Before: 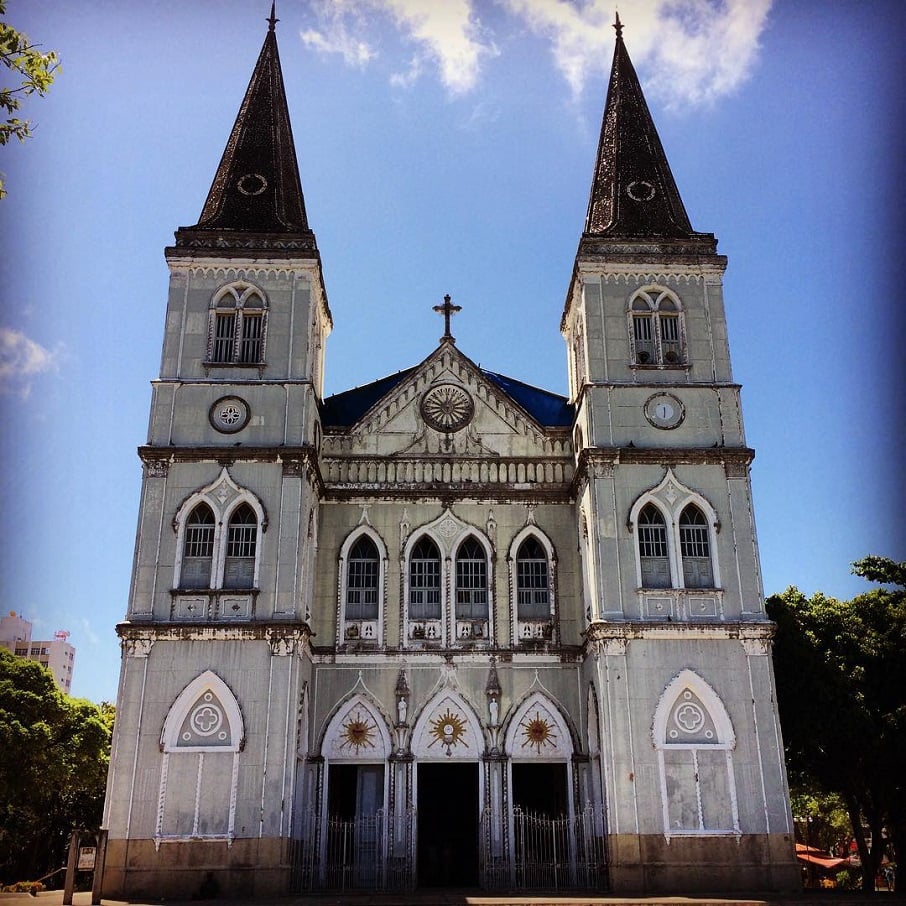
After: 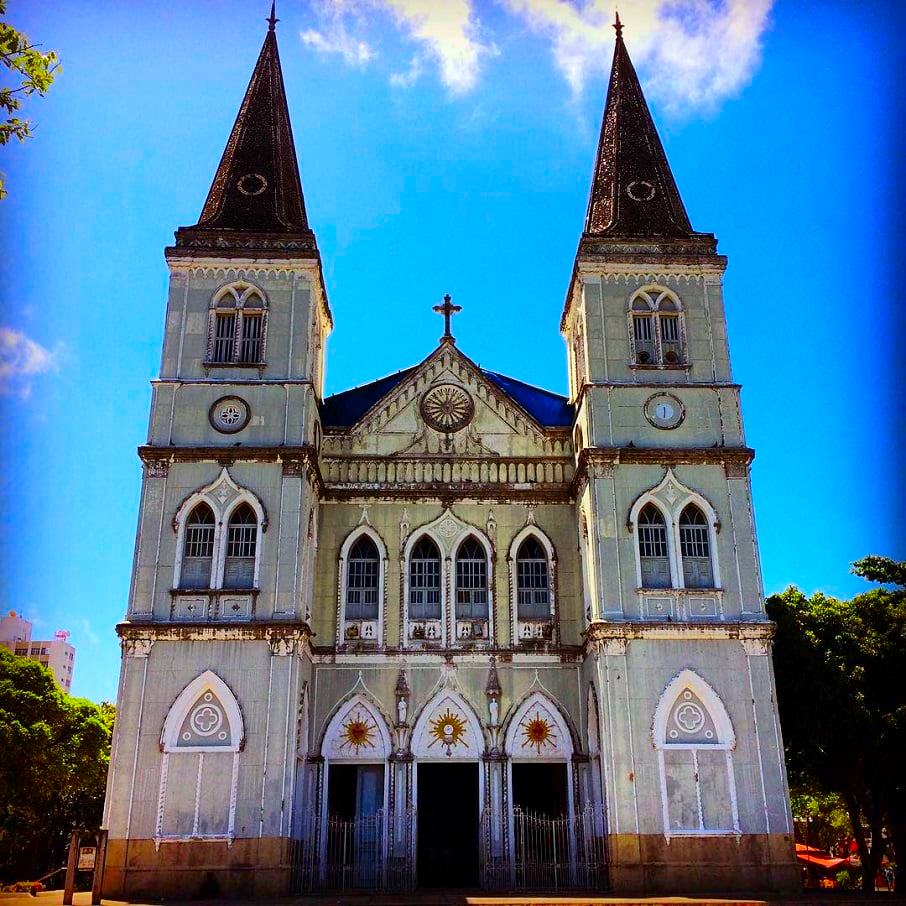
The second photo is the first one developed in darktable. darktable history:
color correction: saturation 2.15
white balance: red 0.978, blue 0.999
exposure: black level correction 0.001, exposure 0.14 EV, compensate highlight preservation false
